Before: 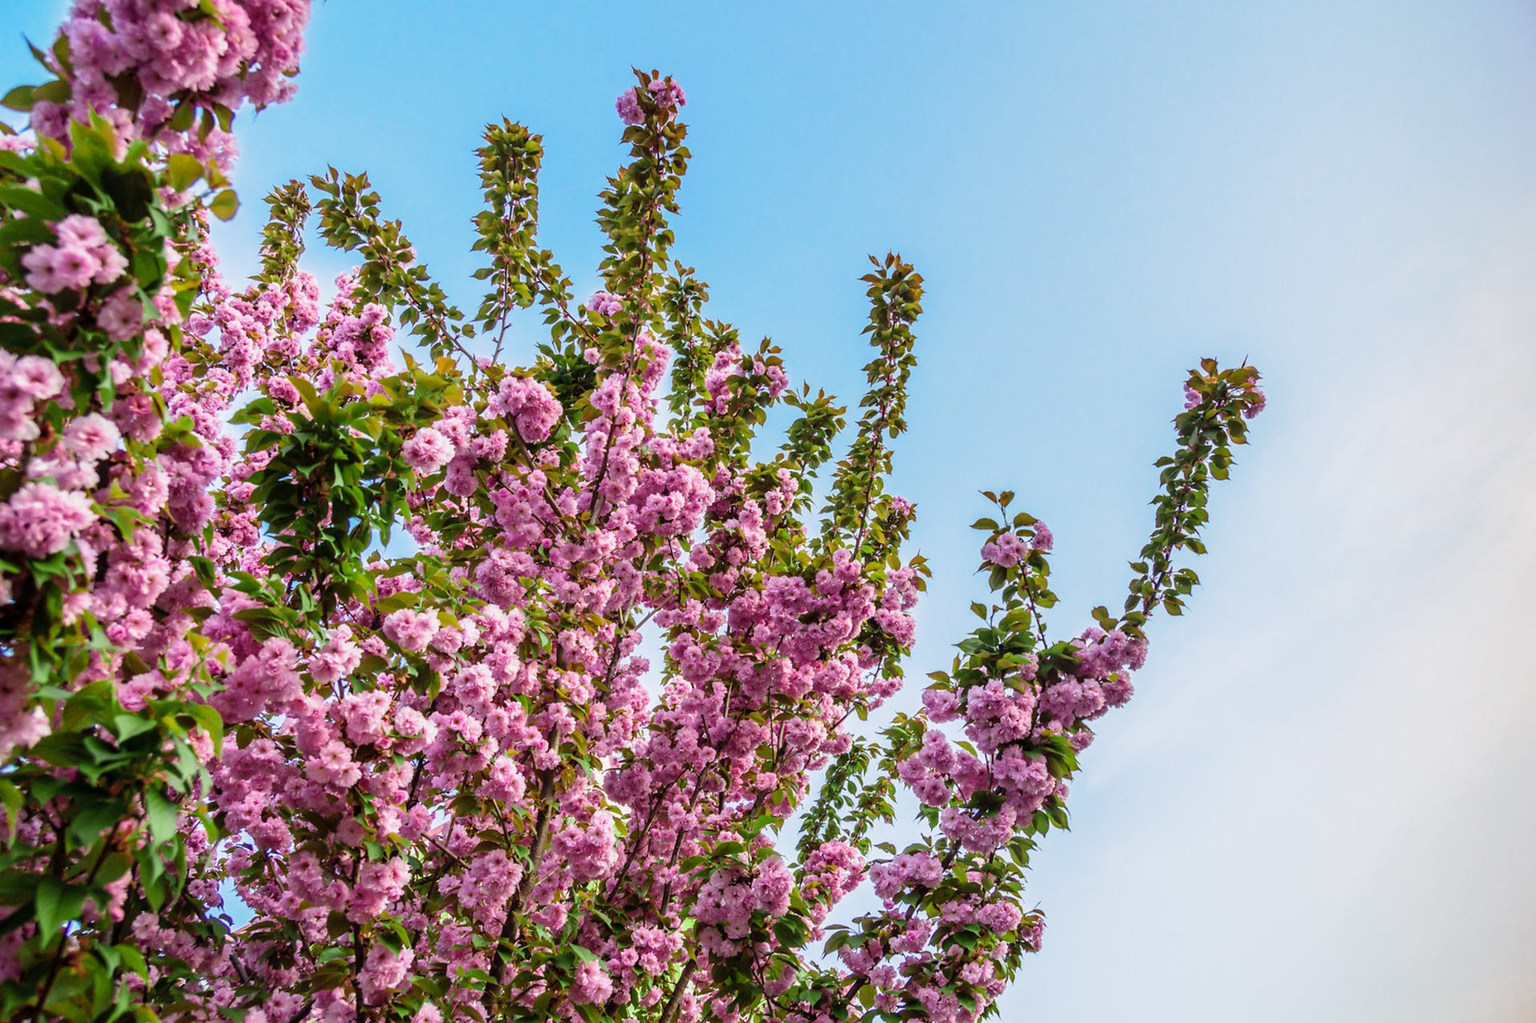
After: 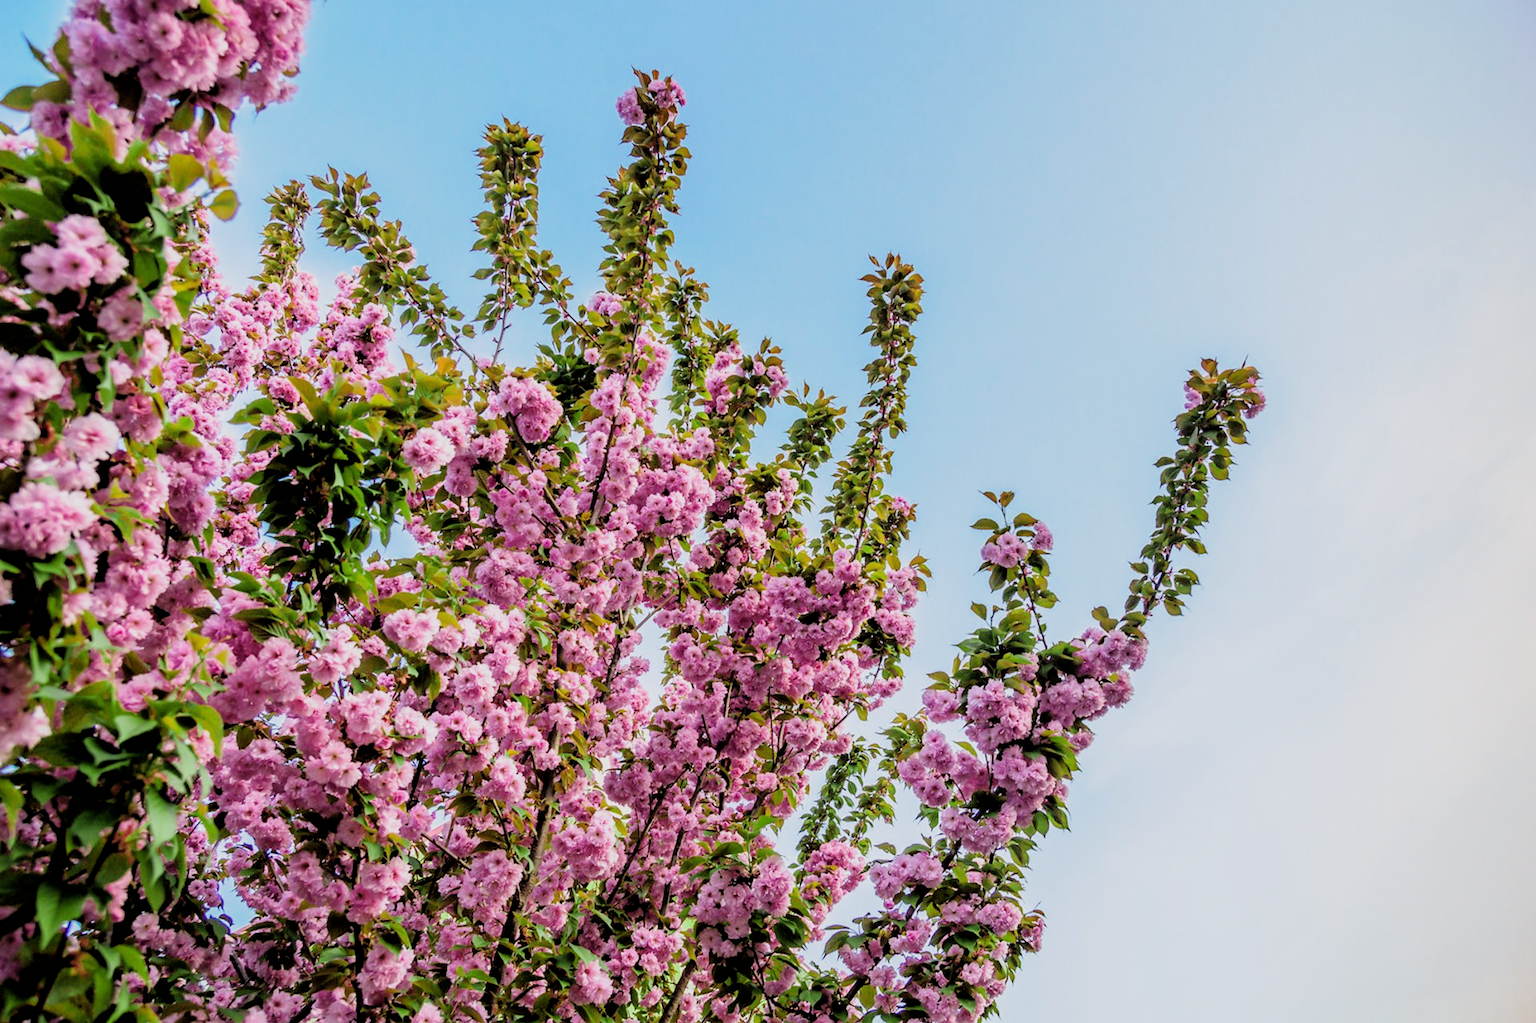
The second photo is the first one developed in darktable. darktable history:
tone equalizer: -8 EV -0.435 EV, -7 EV -0.389 EV, -6 EV -0.332 EV, -5 EV -0.226 EV, -3 EV 0.251 EV, -2 EV 0.306 EV, -1 EV 0.37 EV, +0 EV 0.423 EV
filmic rgb: black relative exposure -4.8 EV, white relative exposure 4 EV, hardness 2.79, preserve chrominance max RGB
